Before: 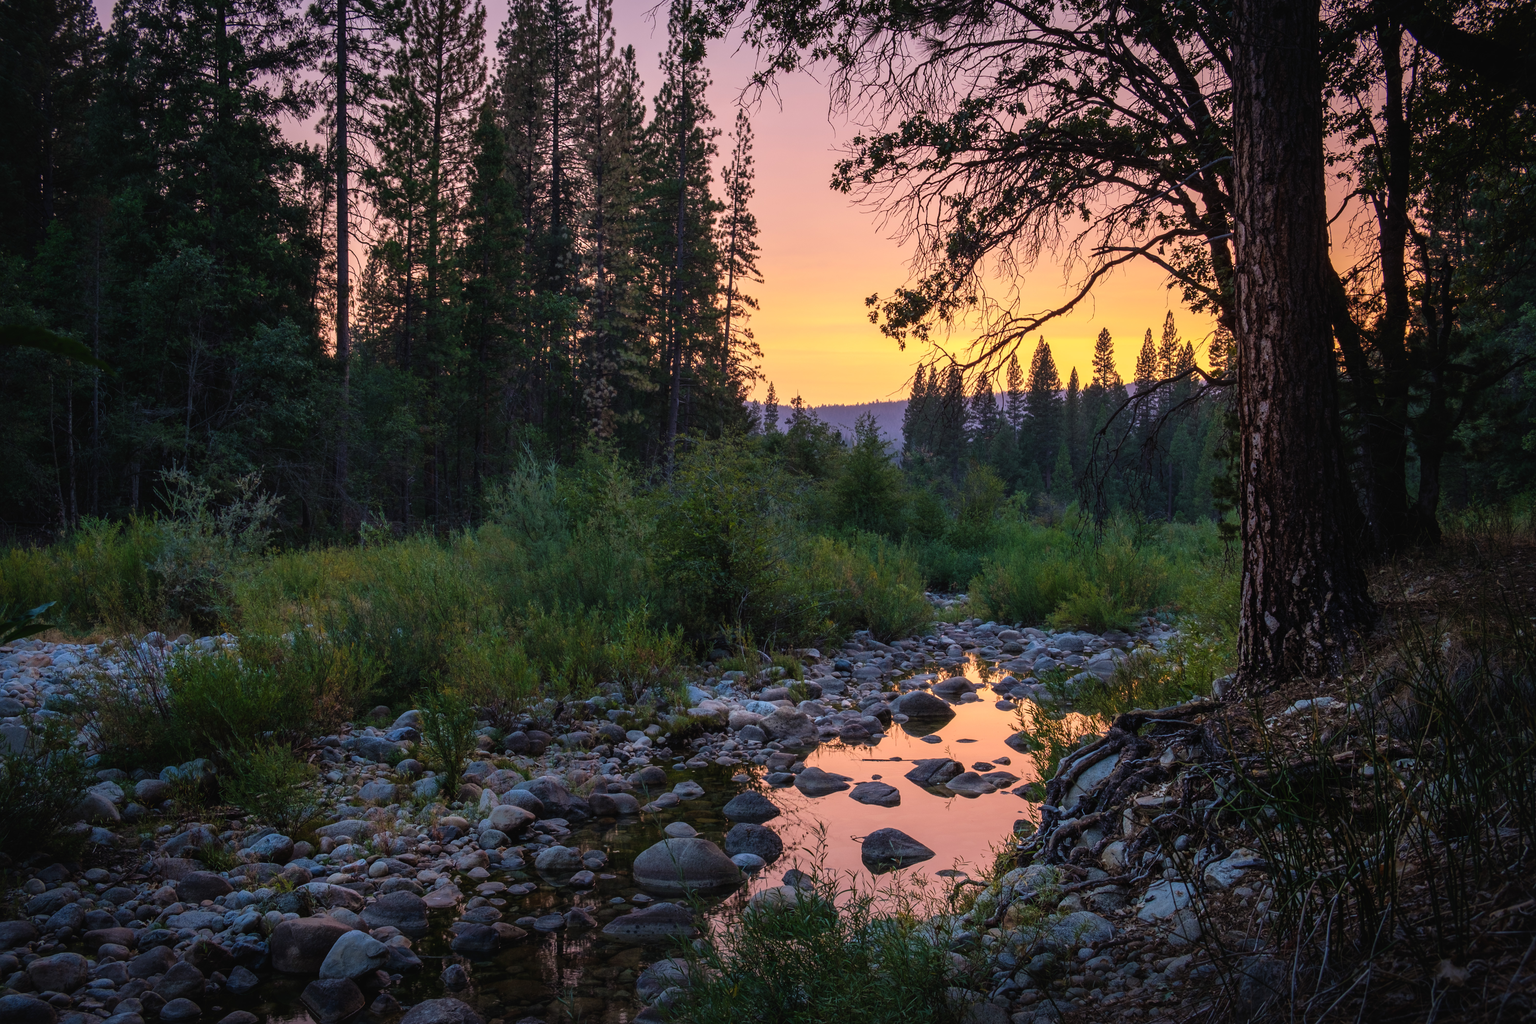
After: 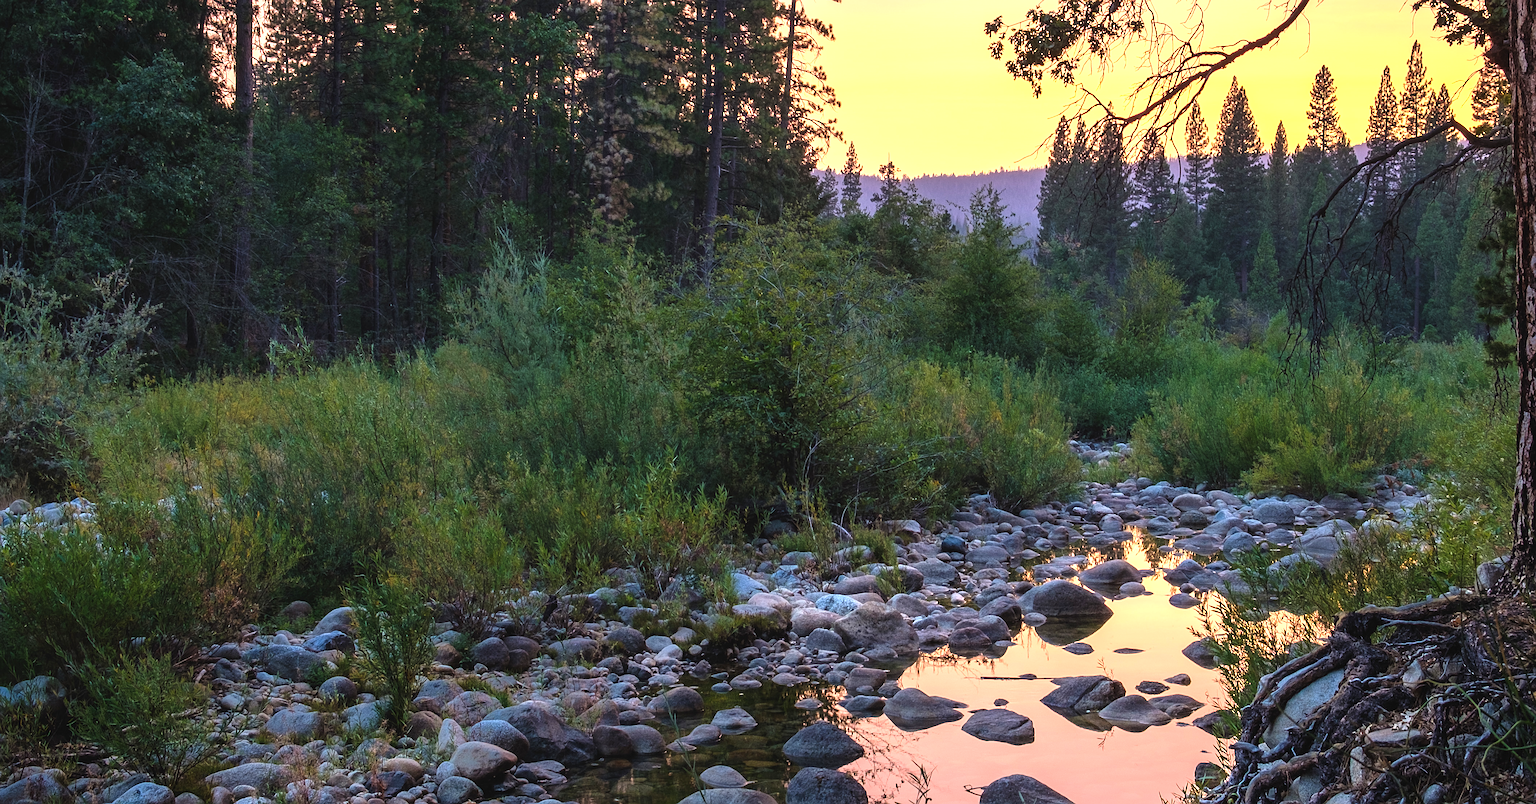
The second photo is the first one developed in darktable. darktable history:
sharpen: on, module defaults
crop: left 11.118%, top 27.547%, right 18.324%, bottom 16.985%
exposure: black level correction 0, exposure 0.897 EV, compensate highlight preservation false
